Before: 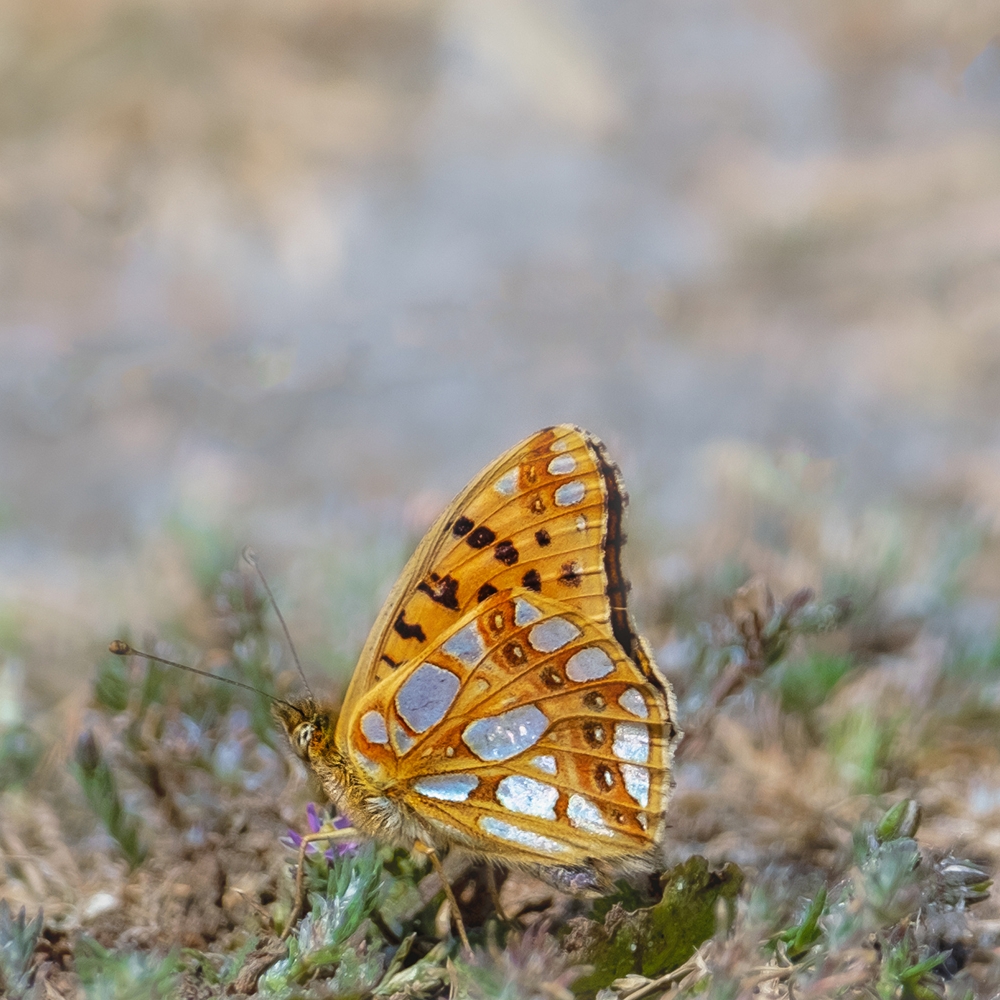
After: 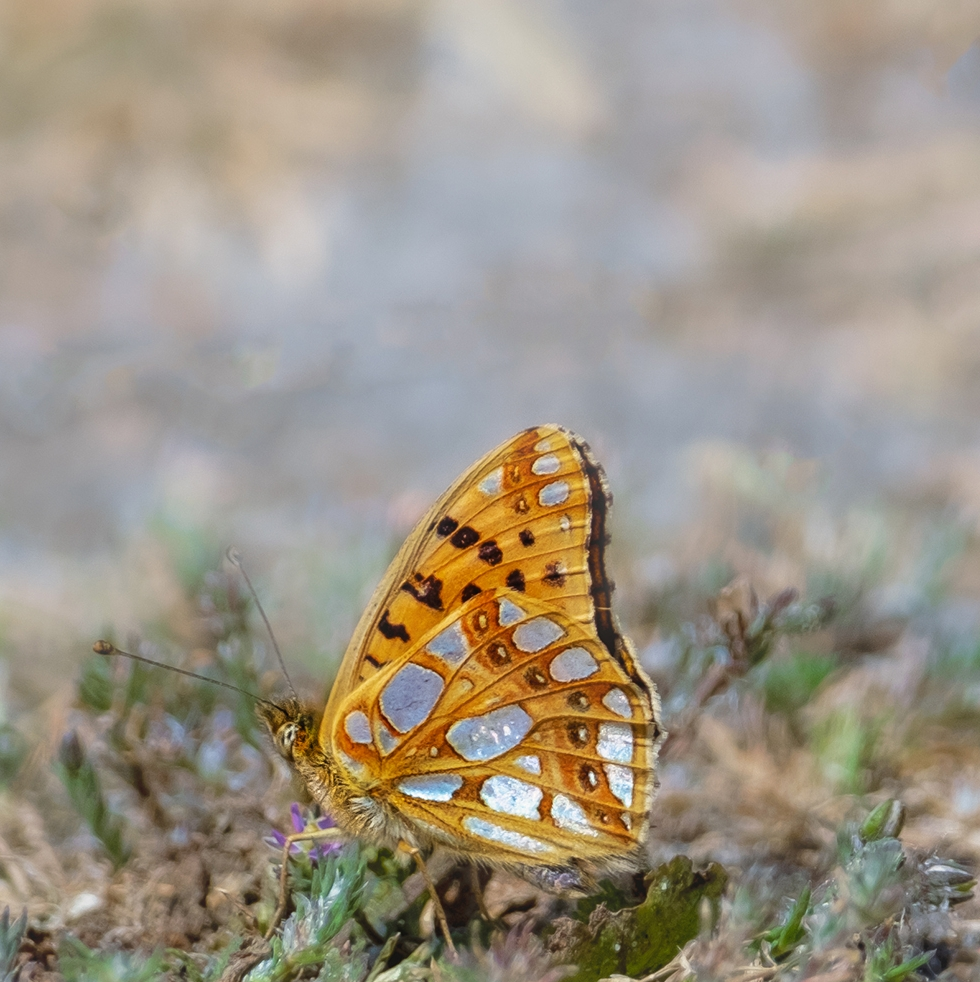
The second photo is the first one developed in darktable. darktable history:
crop: left 1.645%, right 0.276%, bottom 1.745%
